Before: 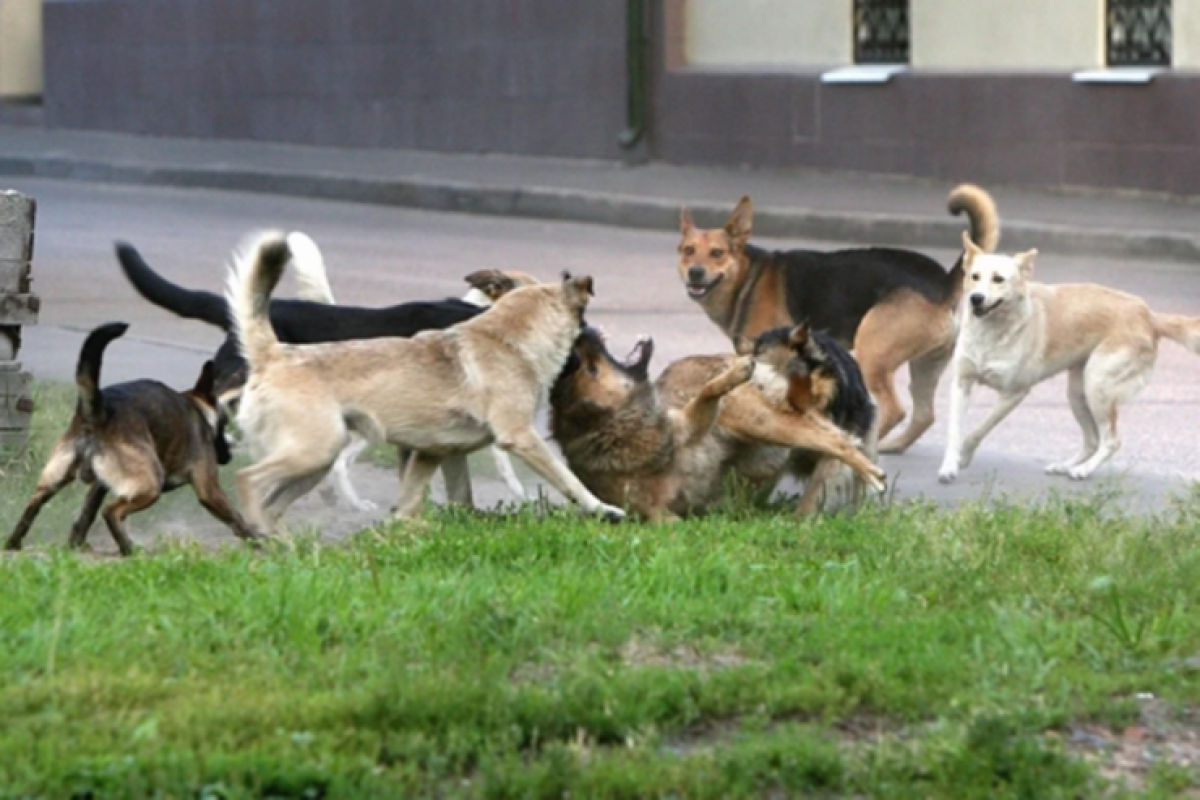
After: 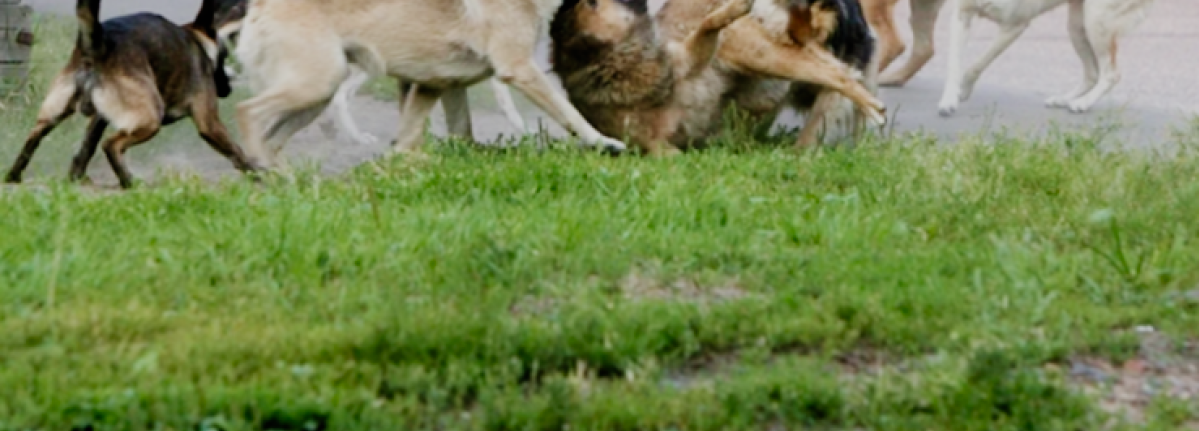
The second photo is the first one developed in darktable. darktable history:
crop and rotate: top 46.047%, right 0.051%
filmic rgb: black relative exposure -6.95 EV, white relative exposure 5.62 EV, hardness 2.85, add noise in highlights 0.002, preserve chrominance no, color science v3 (2019), use custom middle-gray values true, iterations of high-quality reconstruction 0, contrast in highlights soft
velvia: on, module defaults
